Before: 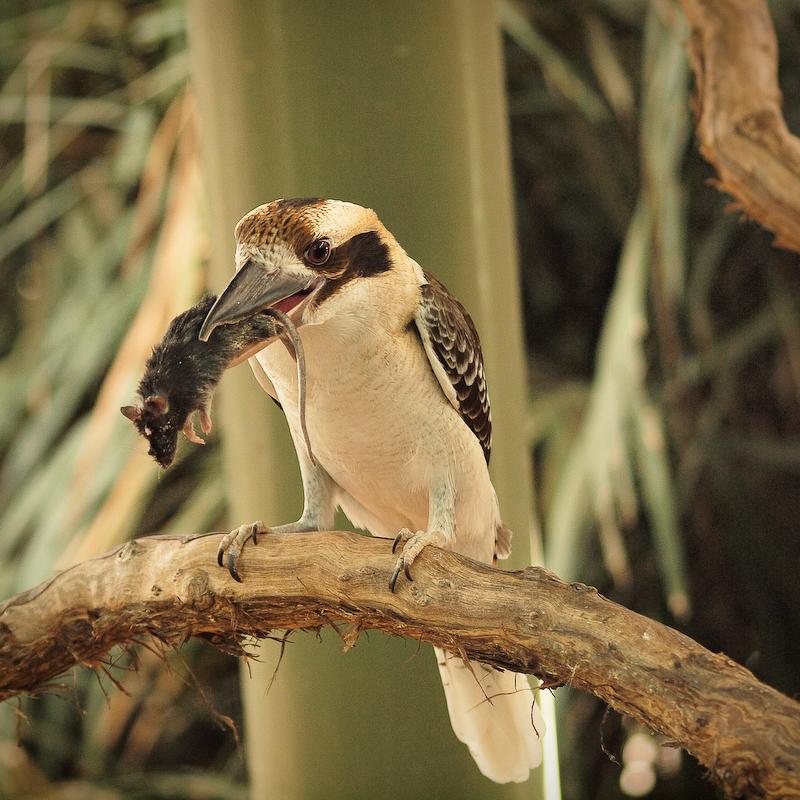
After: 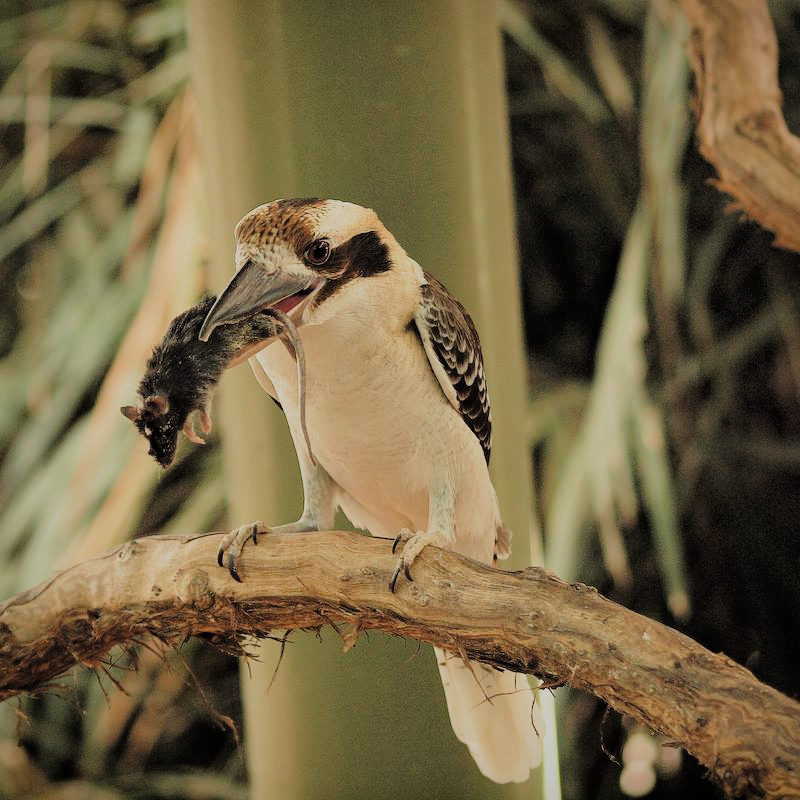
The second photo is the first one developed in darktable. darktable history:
tone equalizer: on, module defaults
filmic rgb: black relative exposure -6.95 EV, white relative exposure 5.63 EV, hardness 2.84, color science v4 (2020)
